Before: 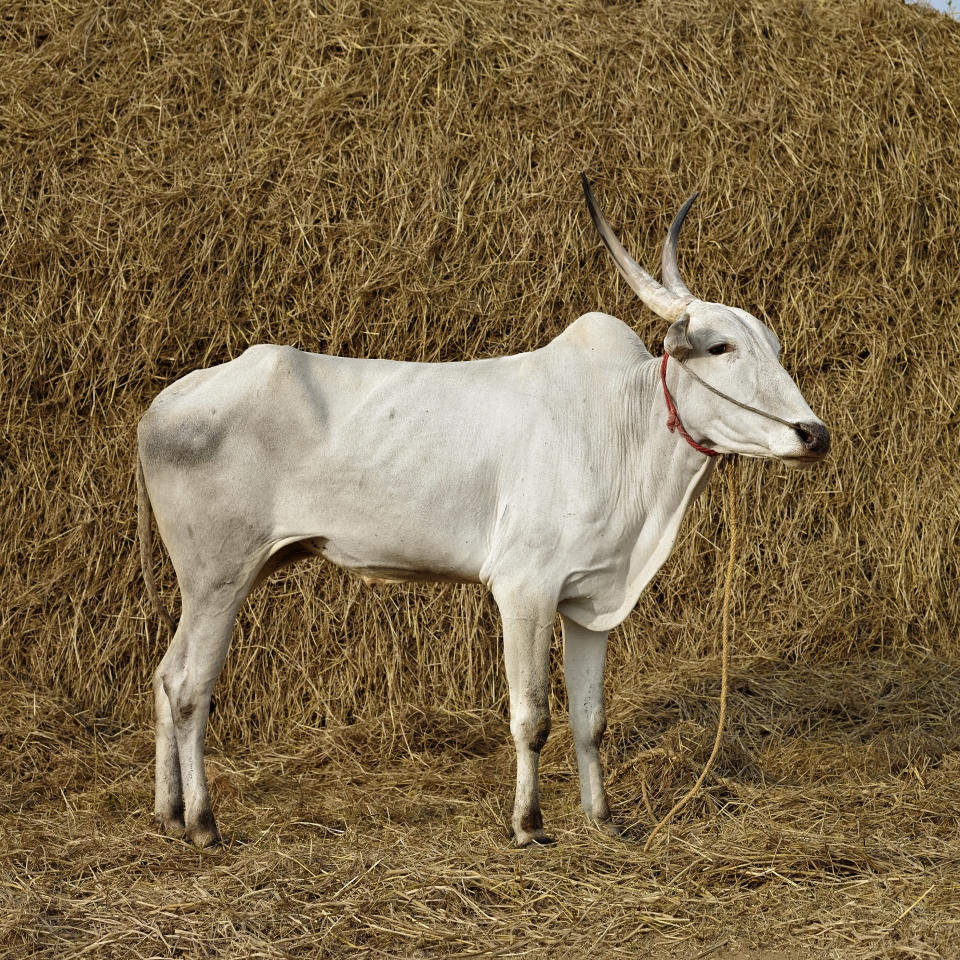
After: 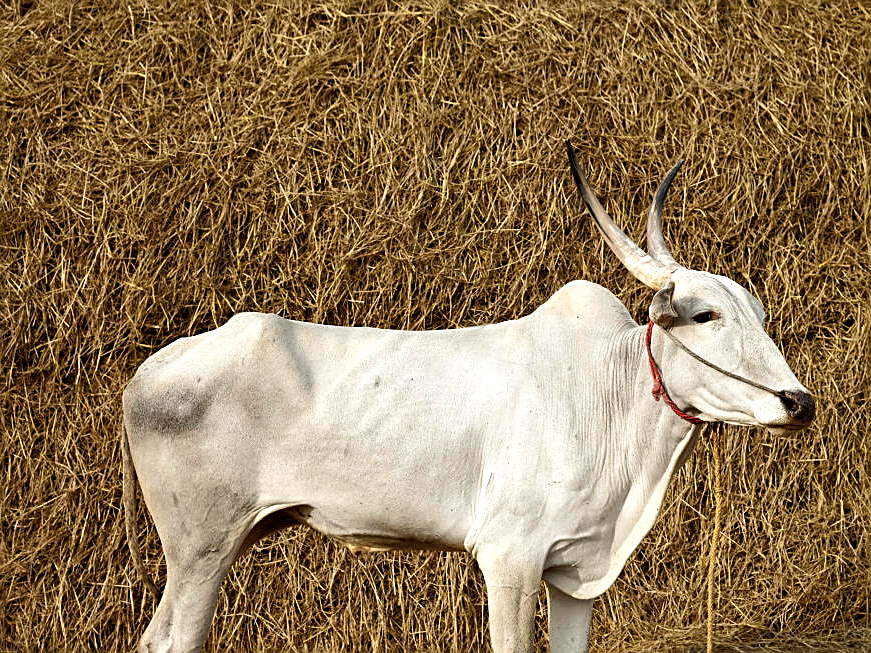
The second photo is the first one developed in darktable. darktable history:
crop: left 1.584%, top 3.424%, right 7.68%, bottom 28.467%
tone equalizer: -8 EV -0.382 EV, -7 EV -0.41 EV, -6 EV -0.357 EV, -5 EV -0.23 EV, -3 EV 0.243 EV, -2 EV 0.357 EV, -1 EV 0.404 EV, +0 EV 0.403 EV, edges refinement/feathering 500, mask exposure compensation -1.57 EV, preserve details no
sharpen: on, module defaults
